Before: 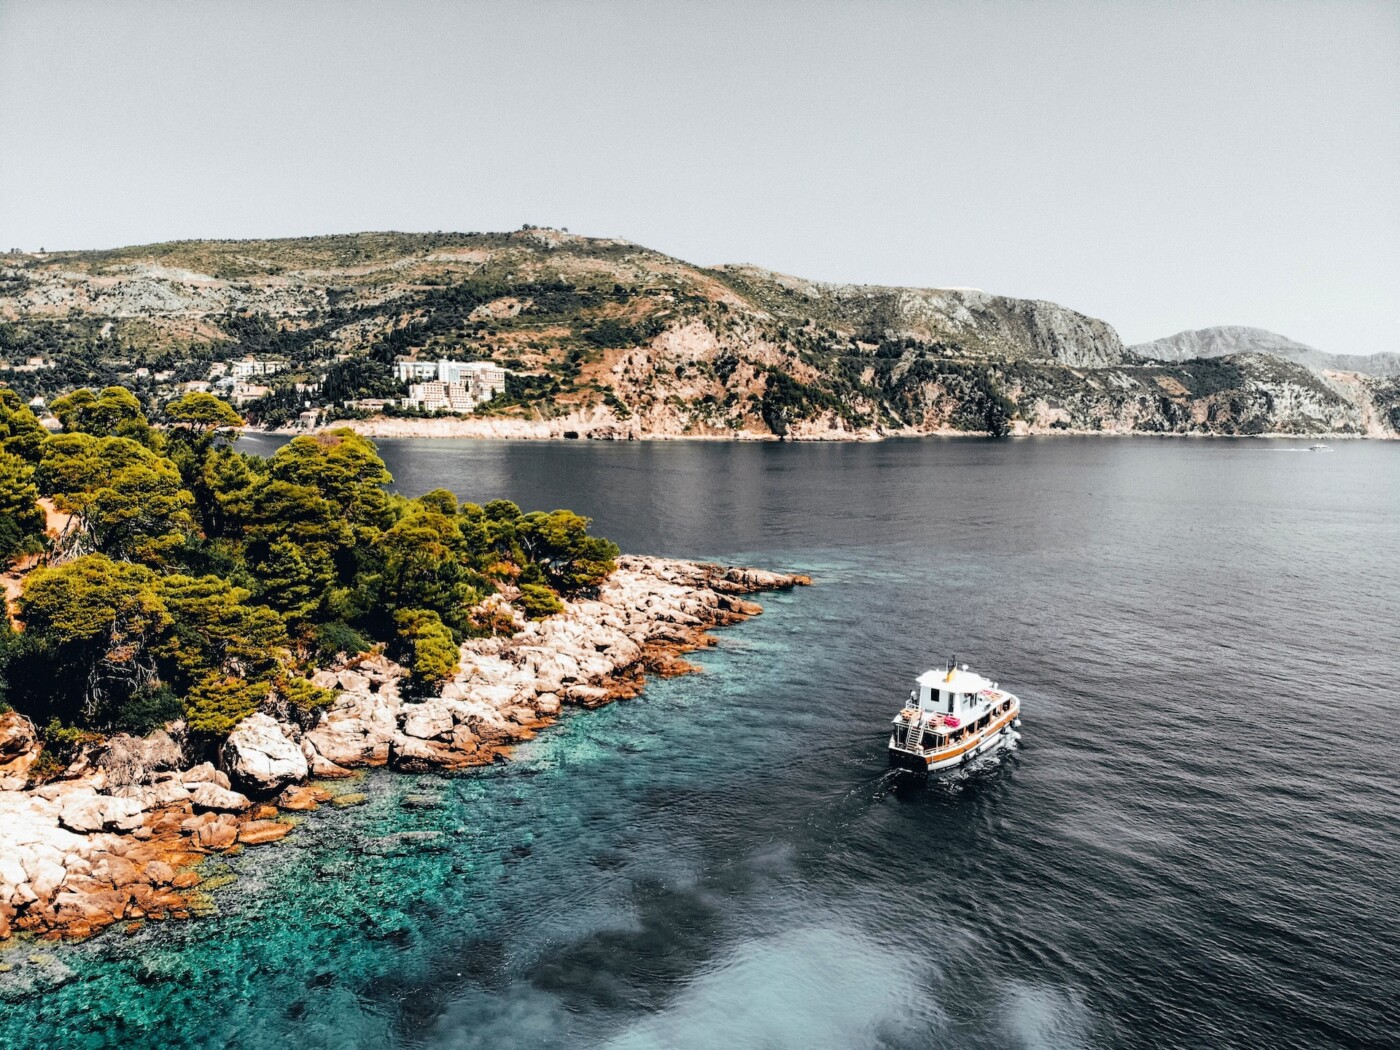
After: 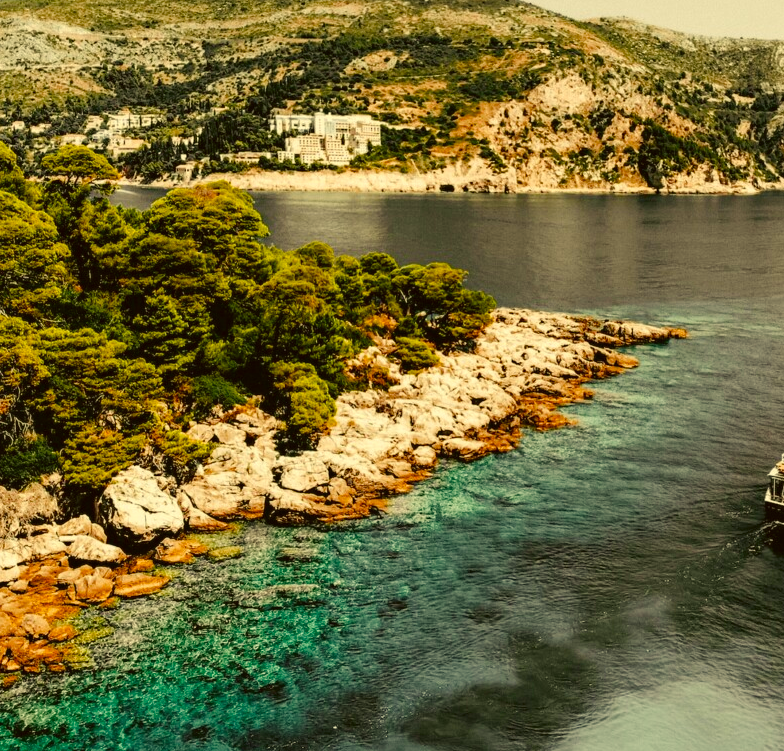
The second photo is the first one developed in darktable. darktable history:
crop: left 8.873%, top 23.599%, right 35.089%, bottom 4.786%
color correction: highlights a* 0.136, highlights b* 29.65, shadows a* -0.311, shadows b* 21.82
contrast brightness saturation: contrast -0.014, brightness -0.011, saturation 0.033
color balance rgb: shadows lift › chroma 2.93%, shadows lift › hue 278.69°, perceptual saturation grading › global saturation 0.059%, perceptual saturation grading › highlights -17.086%, perceptual saturation grading › mid-tones 32.819%, perceptual saturation grading › shadows 50.371%, global vibrance 20%
